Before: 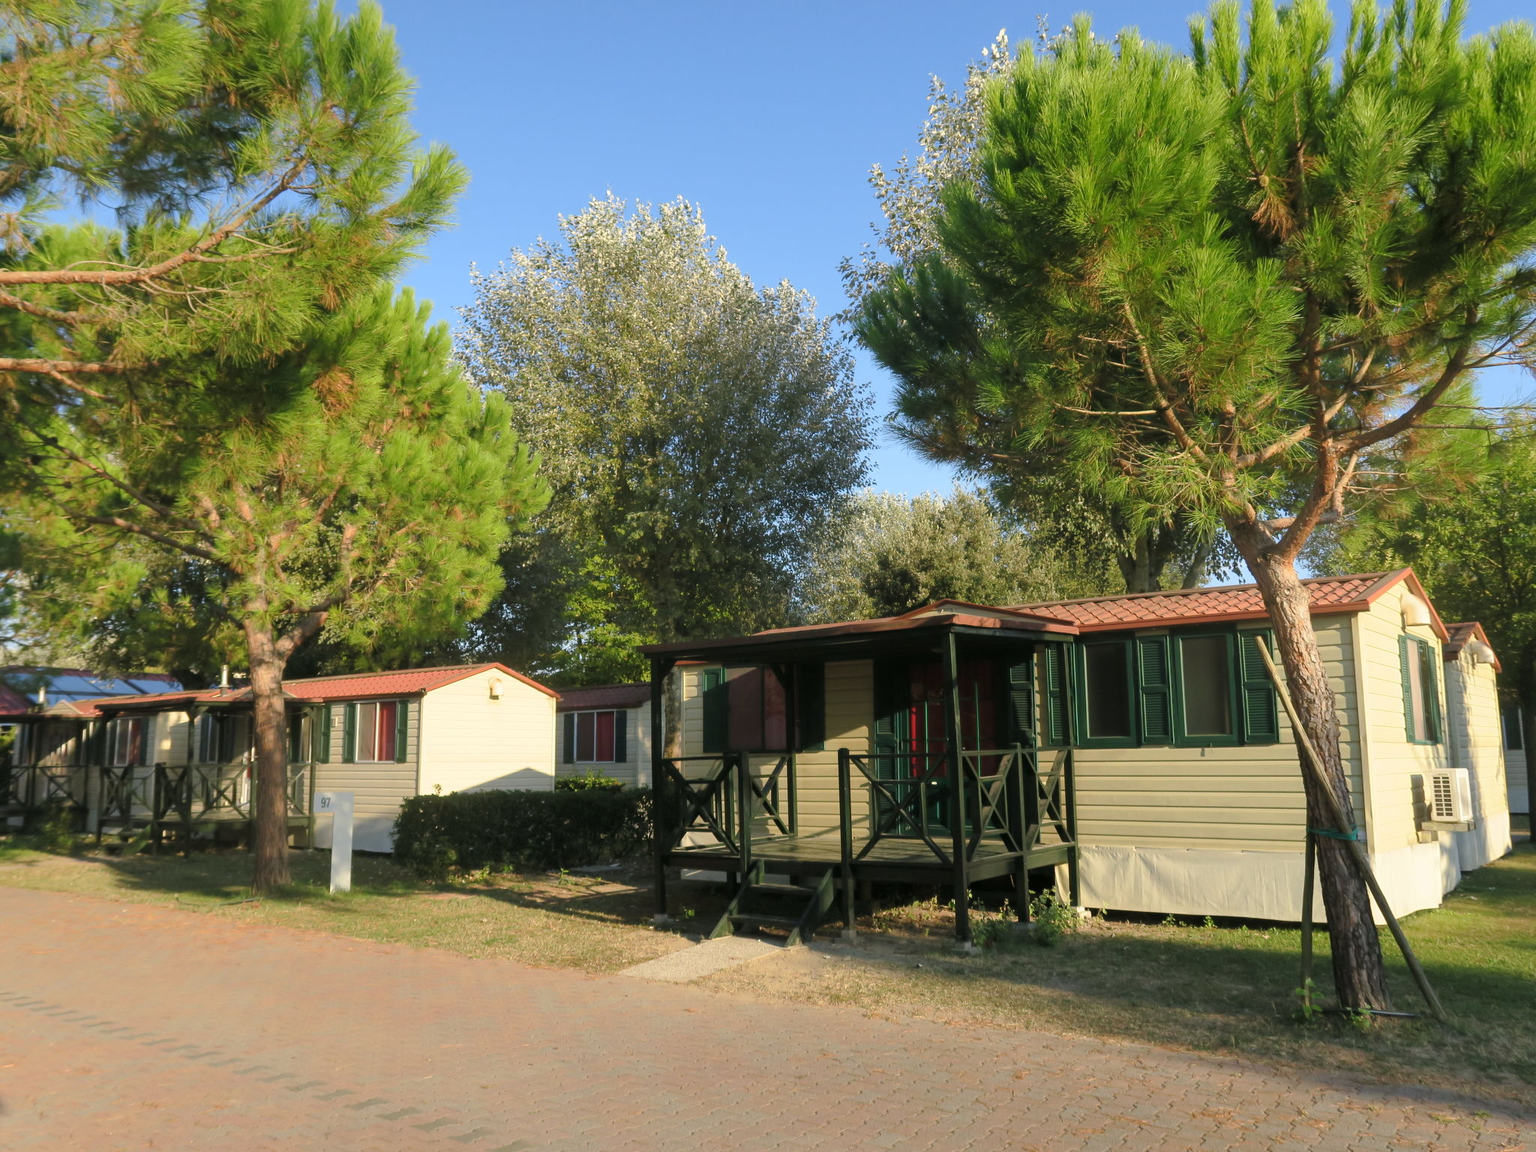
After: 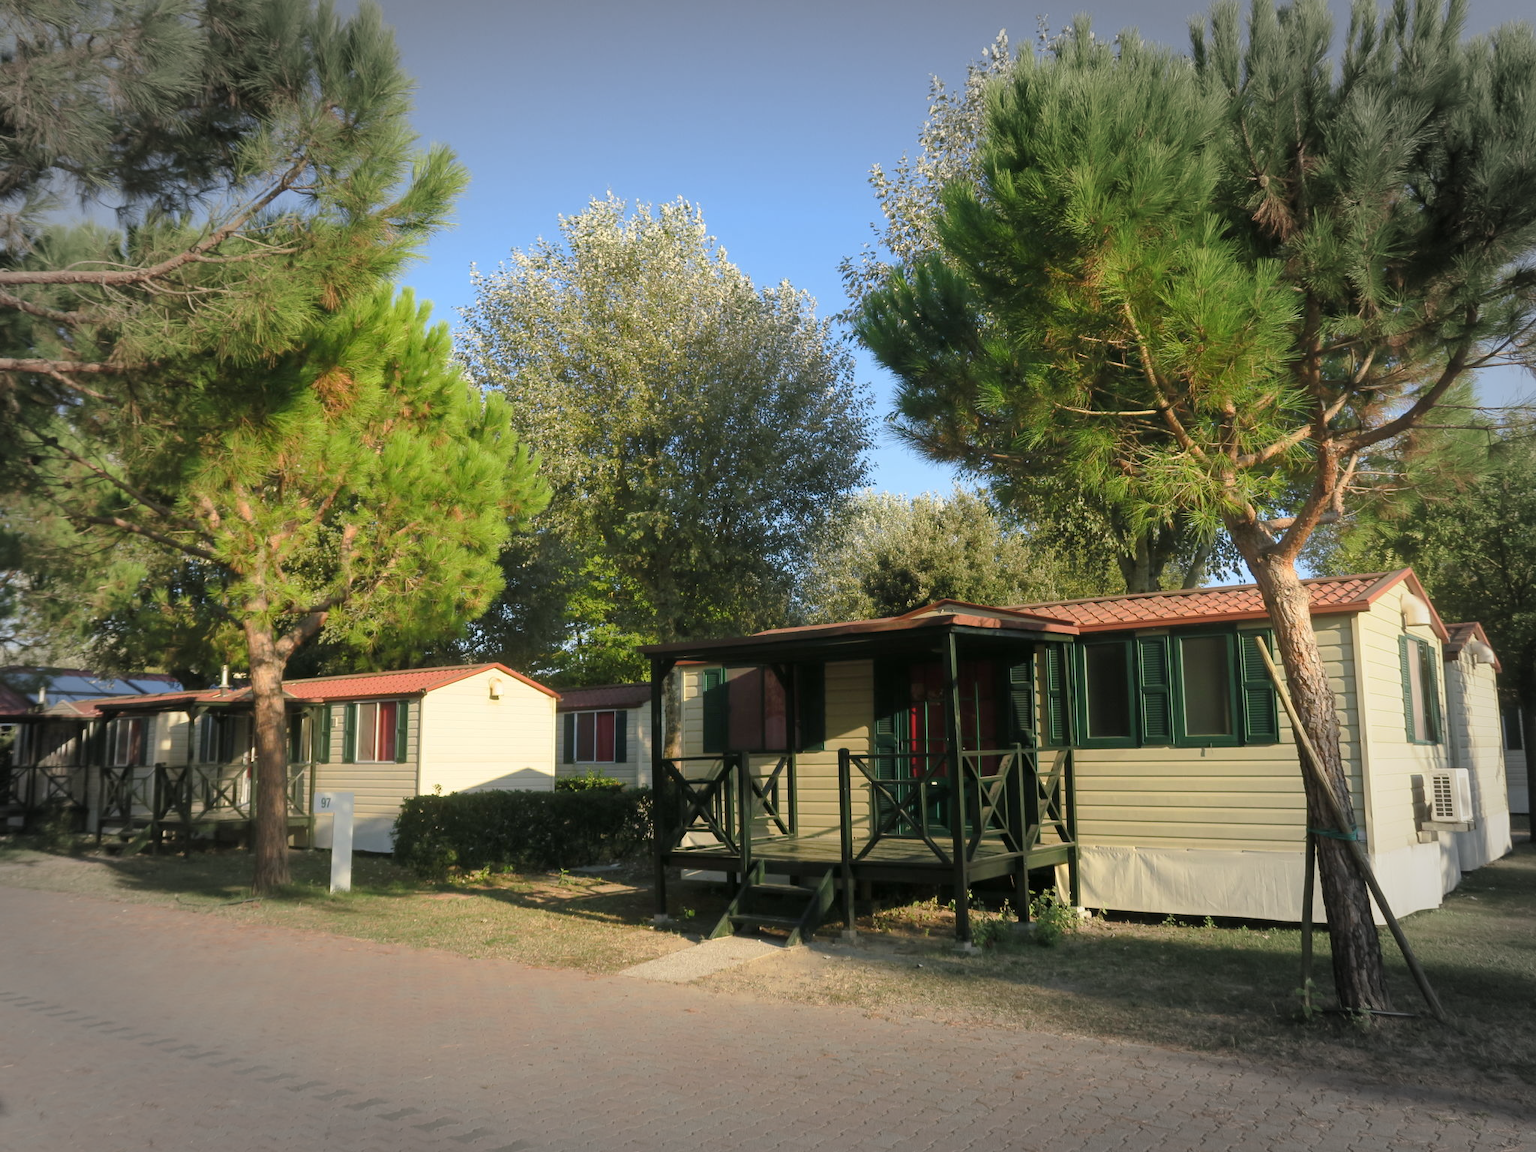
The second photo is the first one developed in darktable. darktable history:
vignetting: fall-off start 70.53%, brightness -0.441, saturation -0.689, width/height ratio 1.333, unbound false
